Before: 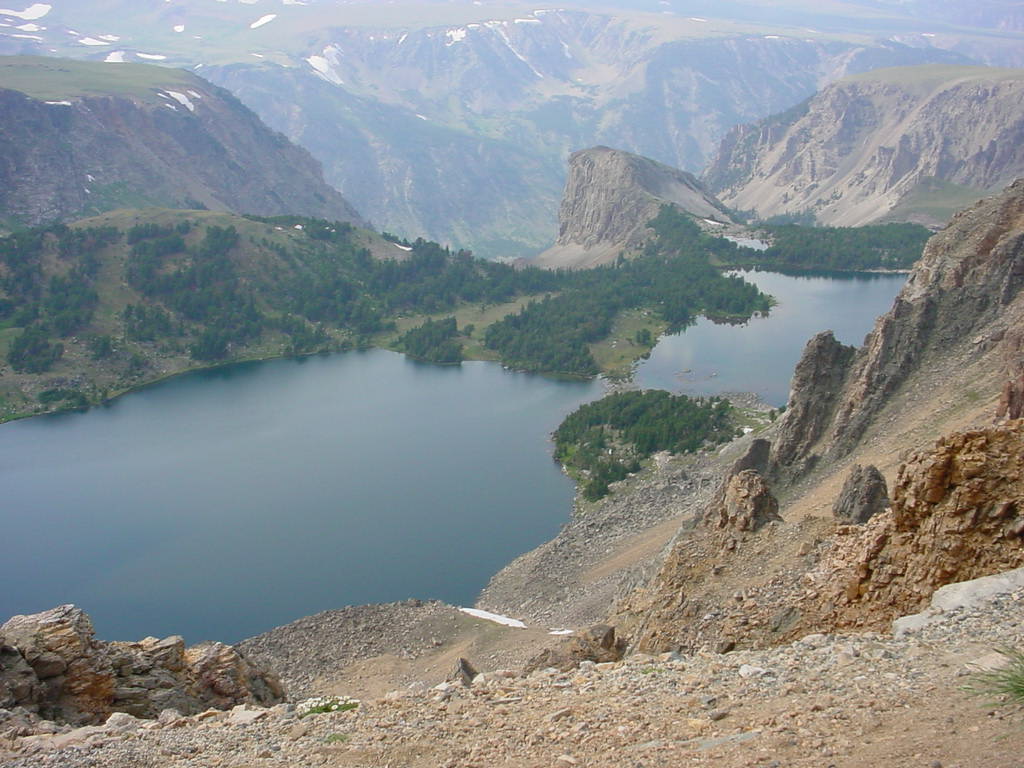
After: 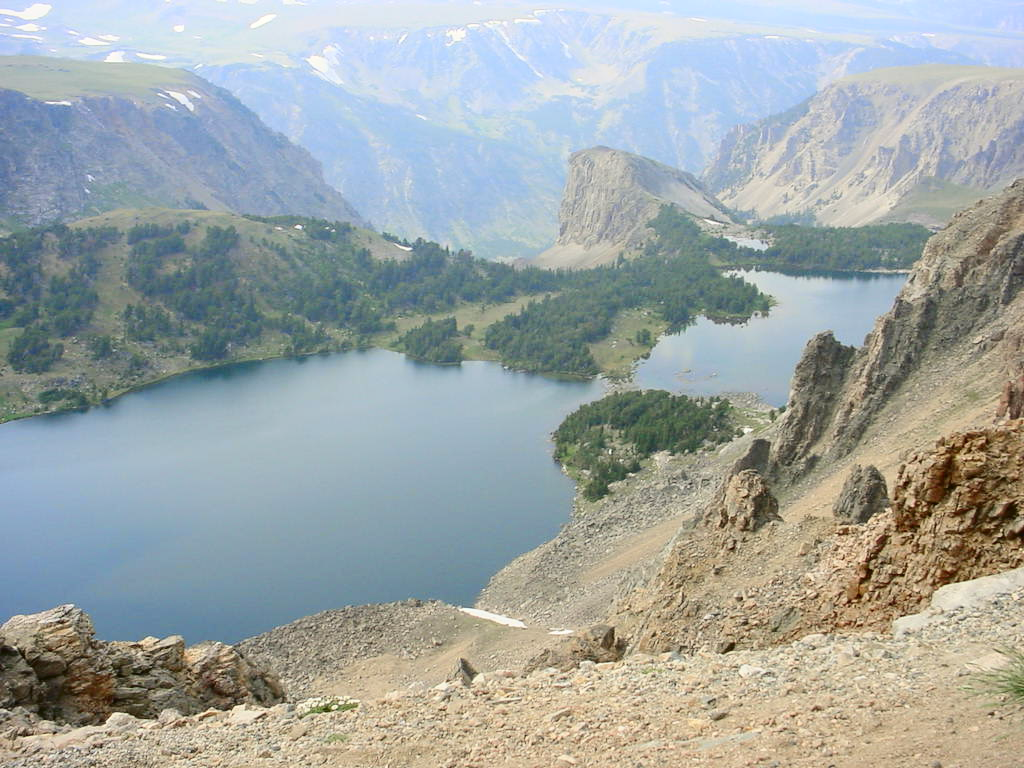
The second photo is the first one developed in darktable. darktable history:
tone curve: curves: ch0 [(0, 0.023) (0.087, 0.065) (0.184, 0.168) (0.45, 0.54) (0.57, 0.683) (0.722, 0.825) (0.877, 0.948) (1, 1)]; ch1 [(0, 0) (0.388, 0.369) (0.447, 0.447) (0.505, 0.5) (0.534, 0.528) (0.573, 0.583) (0.663, 0.68) (1, 1)]; ch2 [(0, 0) (0.314, 0.223) (0.427, 0.405) (0.492, 0.505) (0.531, 0.55) (0.589, 0.599) (1, 1)], color space Lab, independent channels, preserve colors none
